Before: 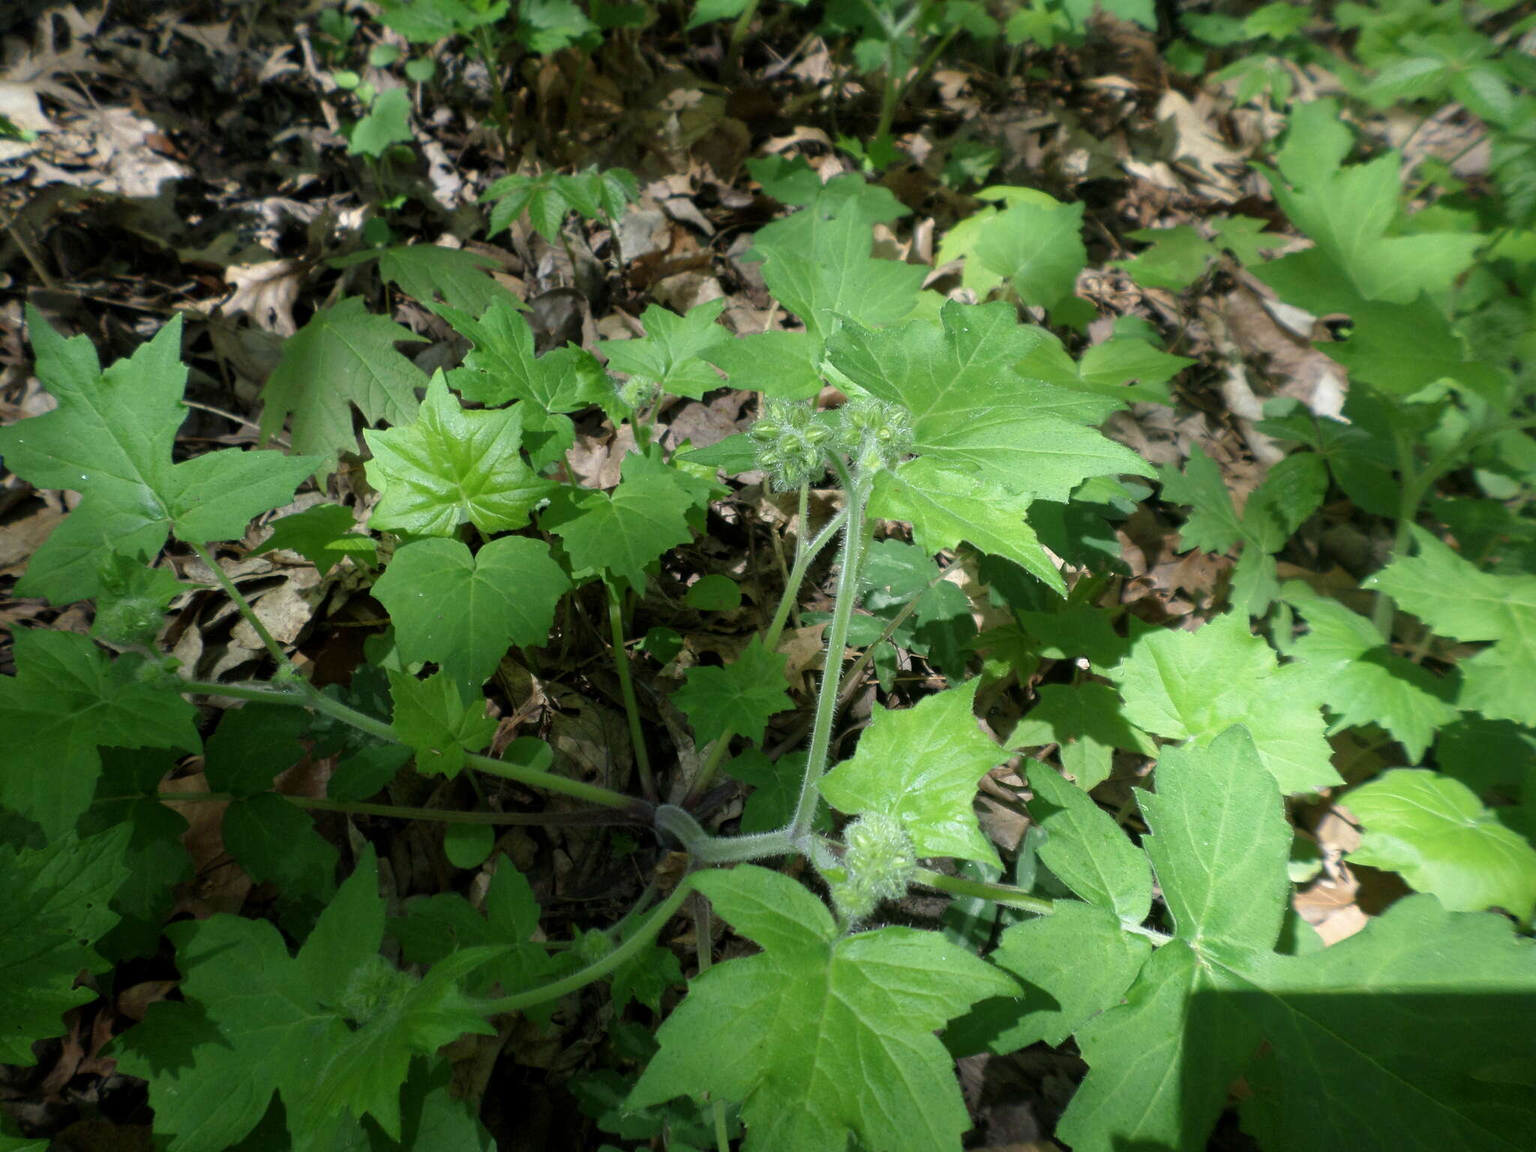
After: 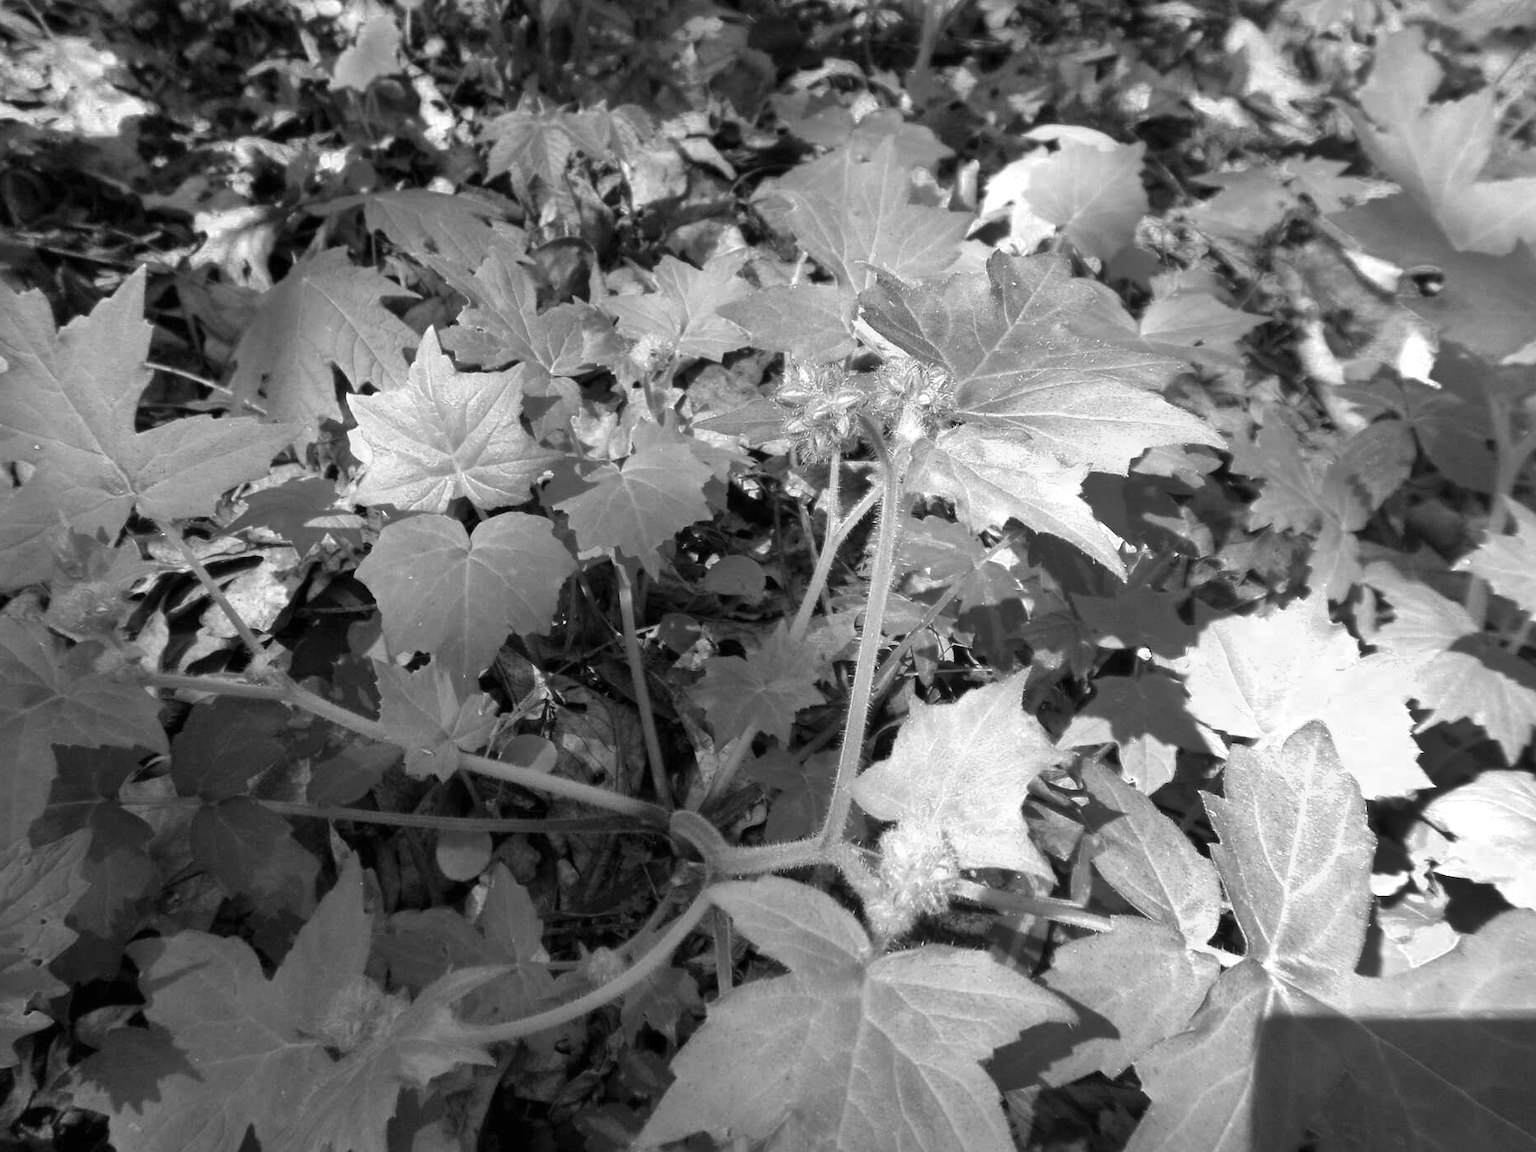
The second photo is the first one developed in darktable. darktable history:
color zones: curves: ch0 [(0.002, 0.589) (0.107, 0.484) (0.146, 0.249) (0.217, 0.352) (0.309, 0.525) (0.39, 0.404) (0.455, 0.169) (0.597, 0.055) (0.724, 0.212) (0.775, 0.691) (0.869, 0.571) (1, 0.587)]; ch1 [(0, 0) (0.143, 0) (0.286, 0) (0.429, 0) (0.571, 0) (0.714, 0) (0.857, 0)]
crop: left 3.305%, top 6.436%, right 6.389%, bottom 3.258%
exposure: black level correction 0, exposure 0.7 EV, compensate exposure bias true, compensate highlight preservation false
shadows and highlights: radius 108.52, shadows 44.07, highlights -67.8, low approximation 0.01, soften with gaussian
